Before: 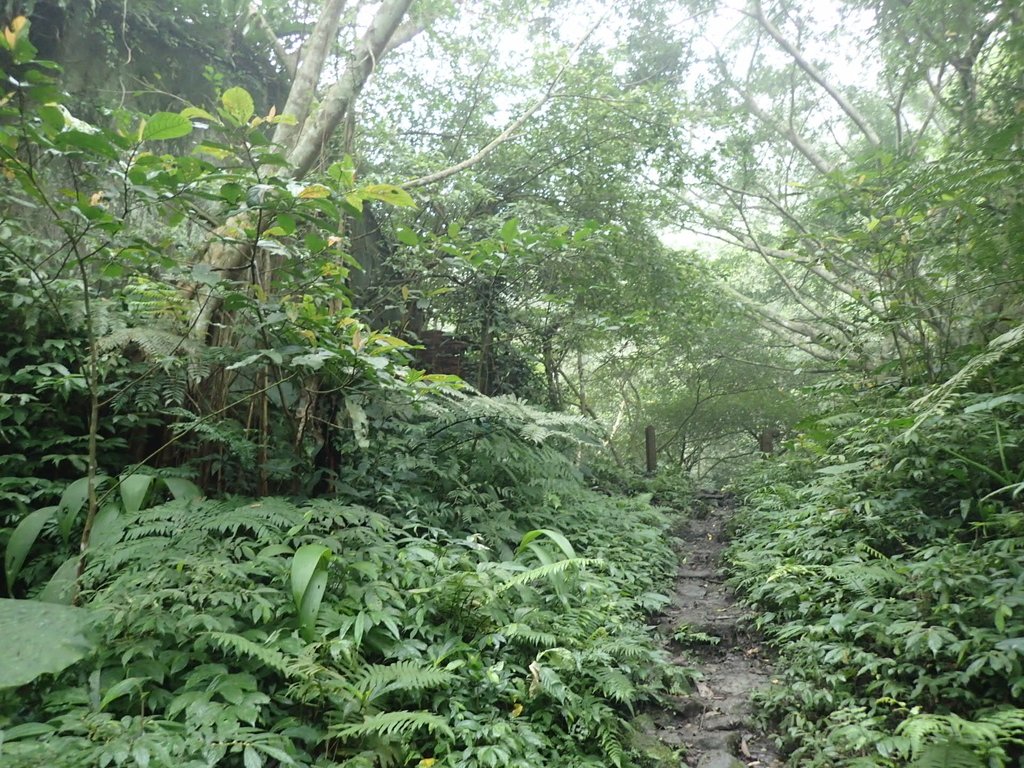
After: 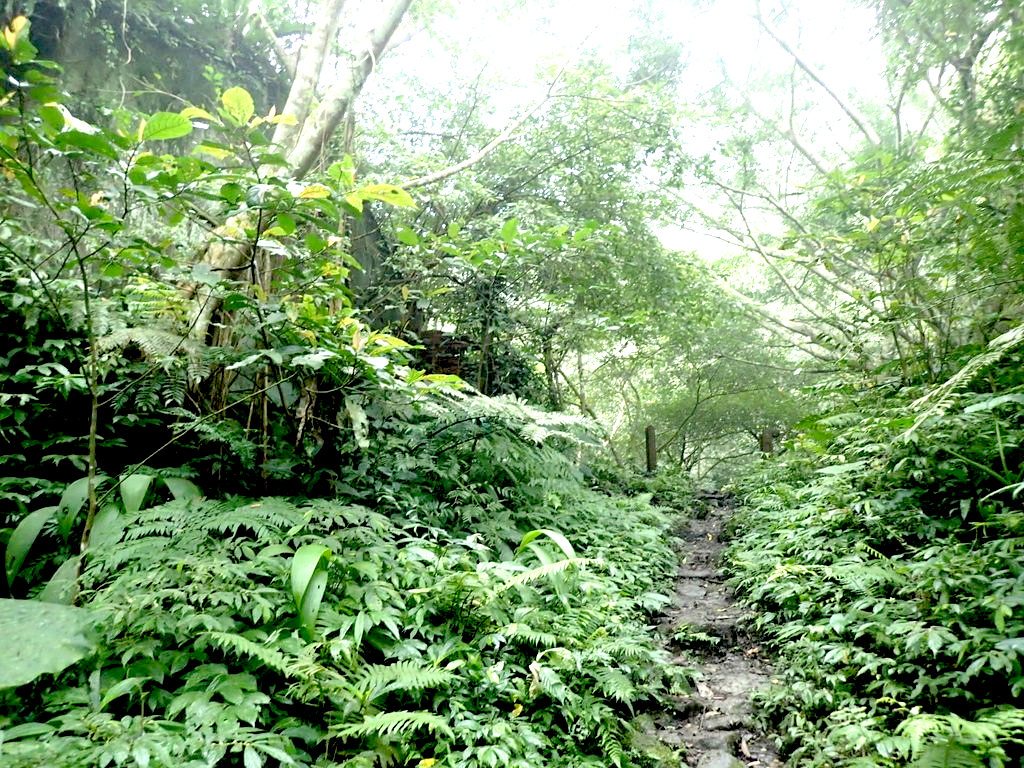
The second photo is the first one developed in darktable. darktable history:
exposure: black level correction 0.034, exposure 0.906 EV, compensate exposure bias true, compensate highlight preservation false
